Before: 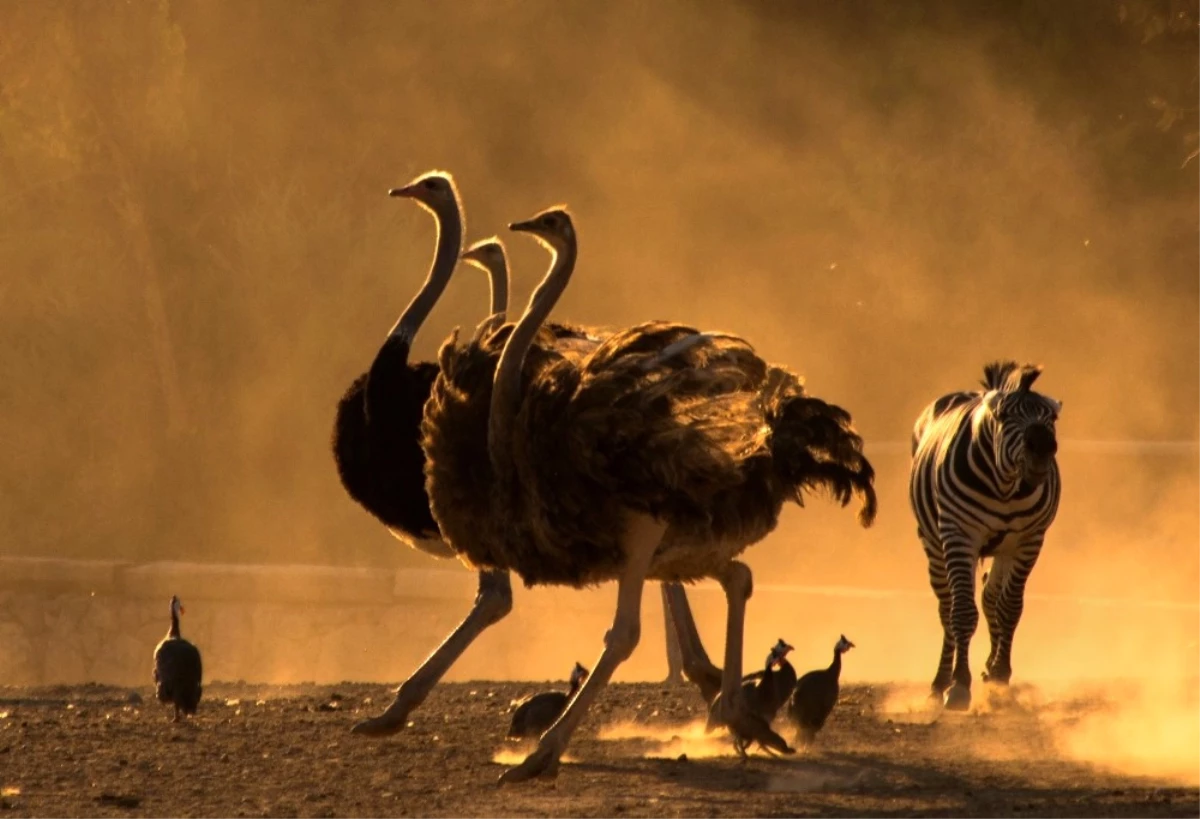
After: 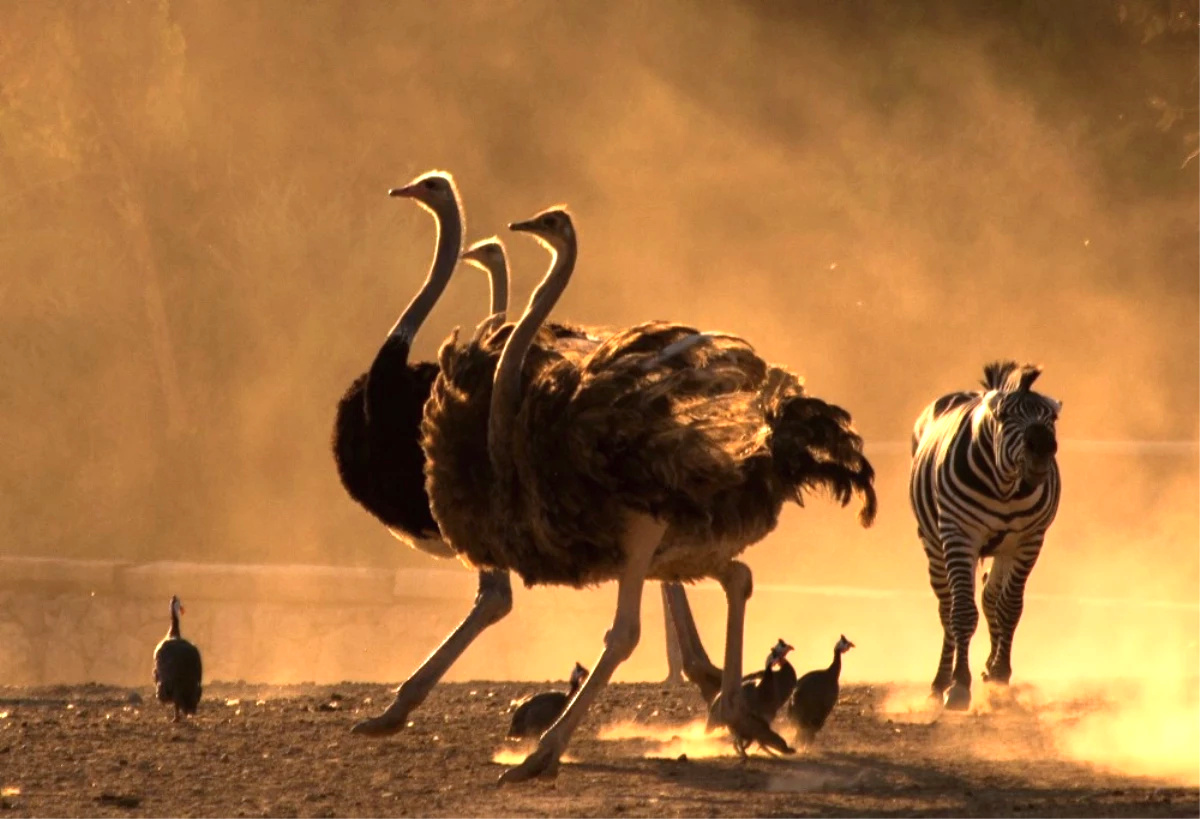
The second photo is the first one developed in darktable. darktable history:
color correction: highlights a* -0.772, highlights b* -8.92
exposure: black level correction 0, exposure 0.6 EV, compensate highlight preservation false
